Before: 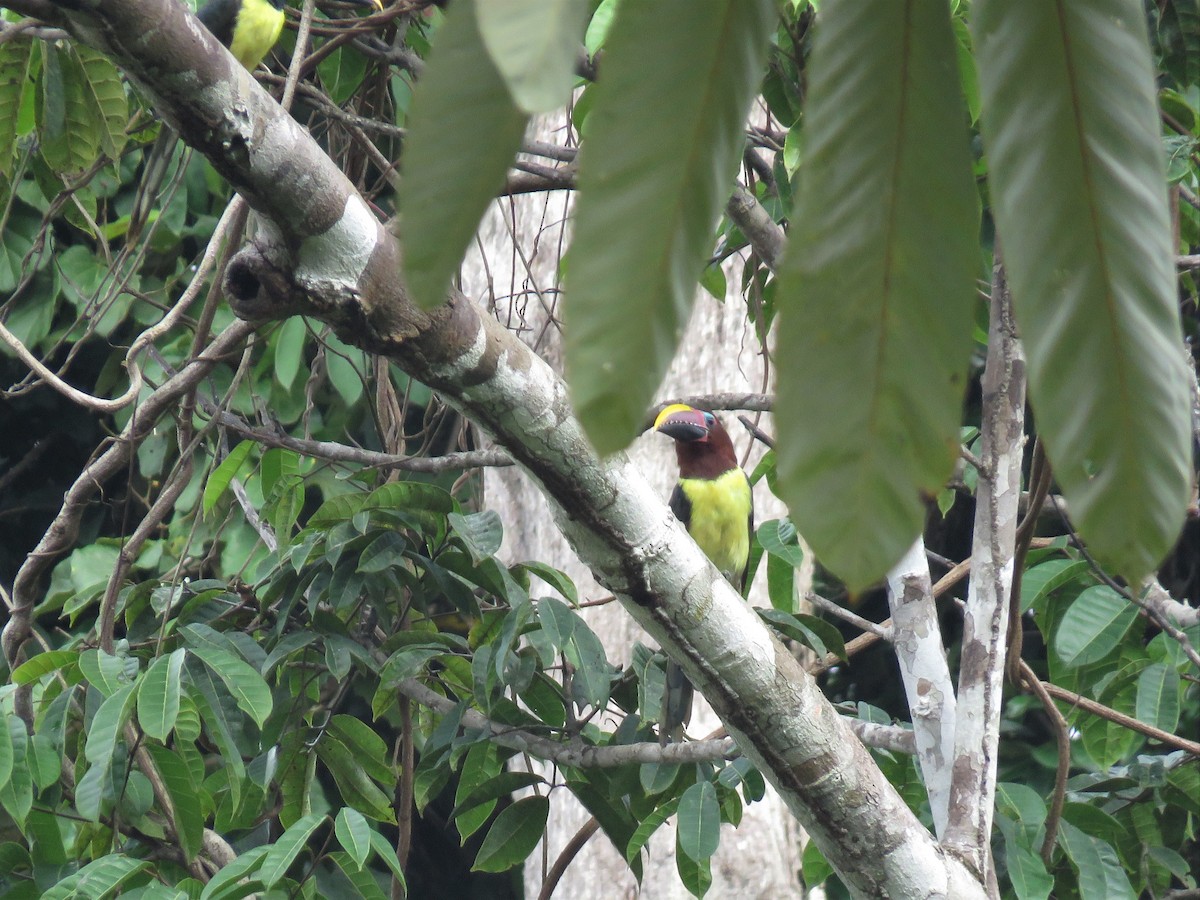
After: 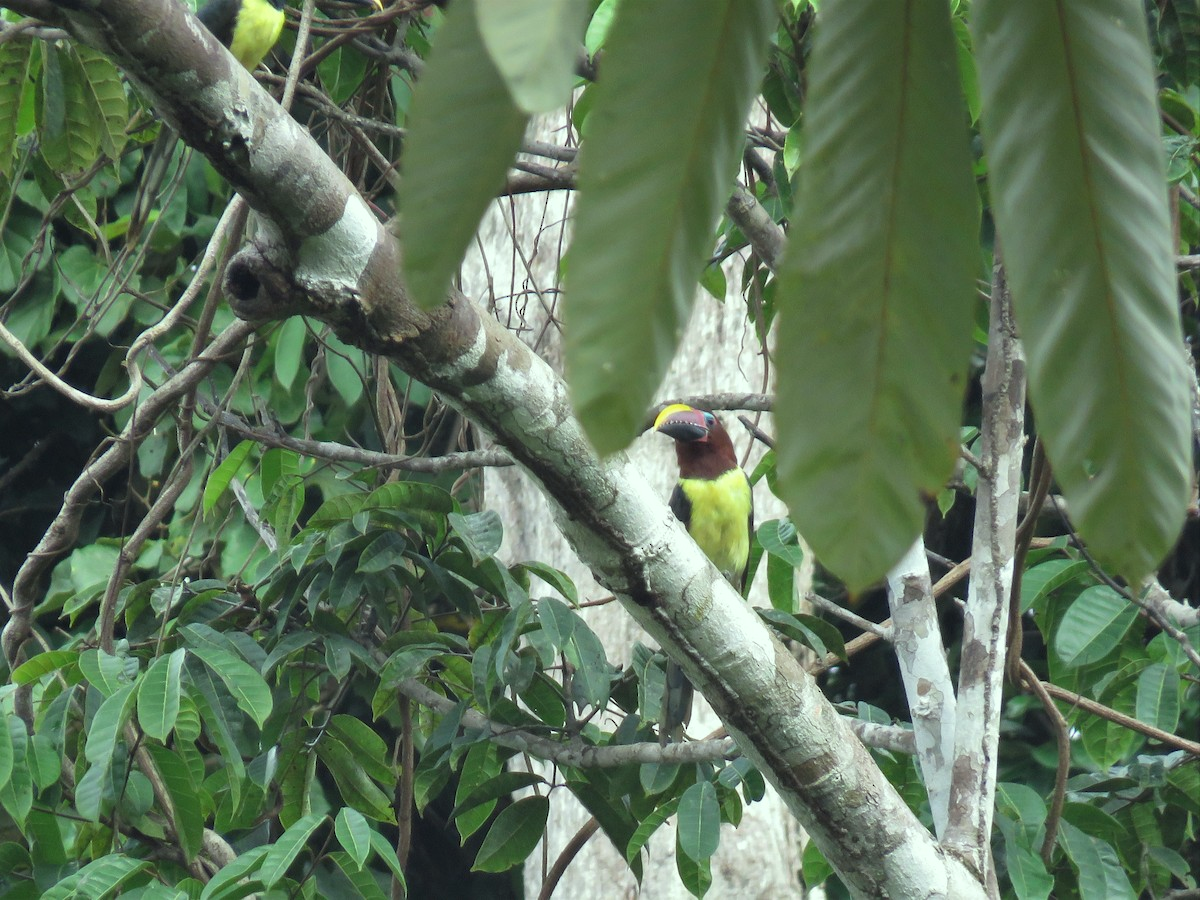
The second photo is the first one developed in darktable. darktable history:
color correction: highlights a* -7.98, highlights b* 3.17
